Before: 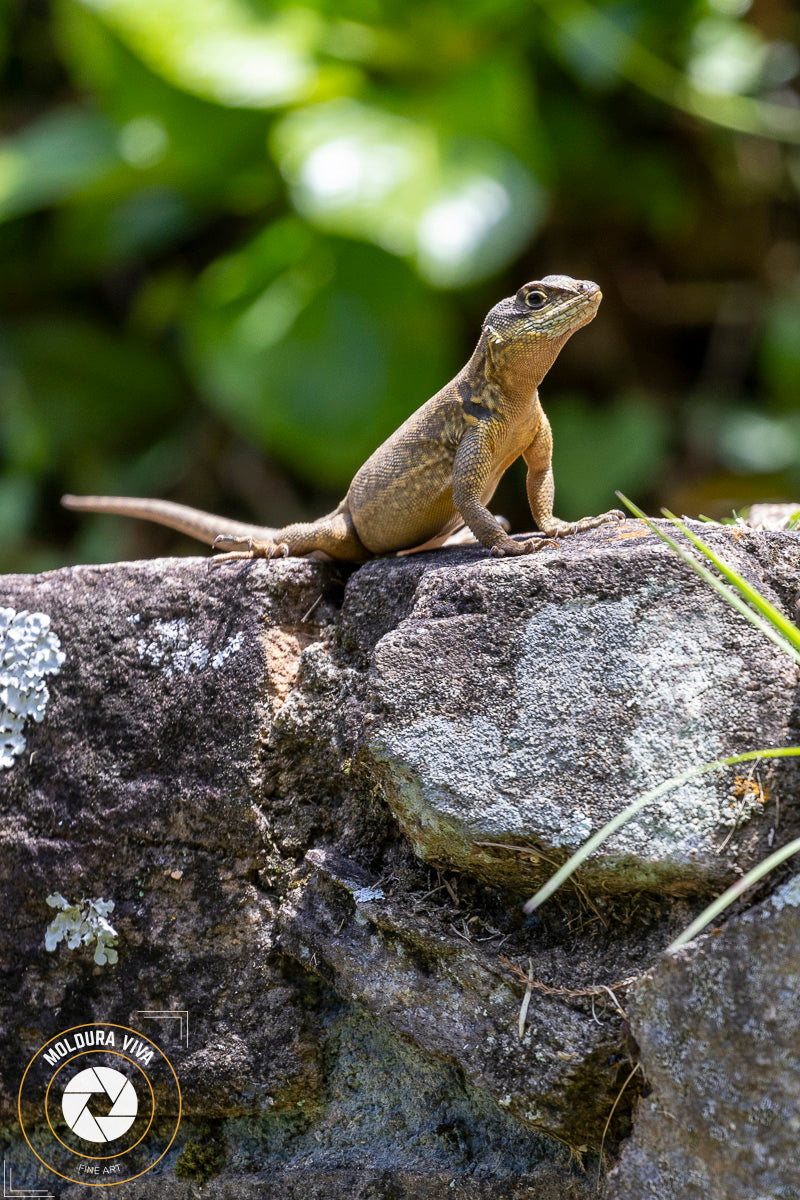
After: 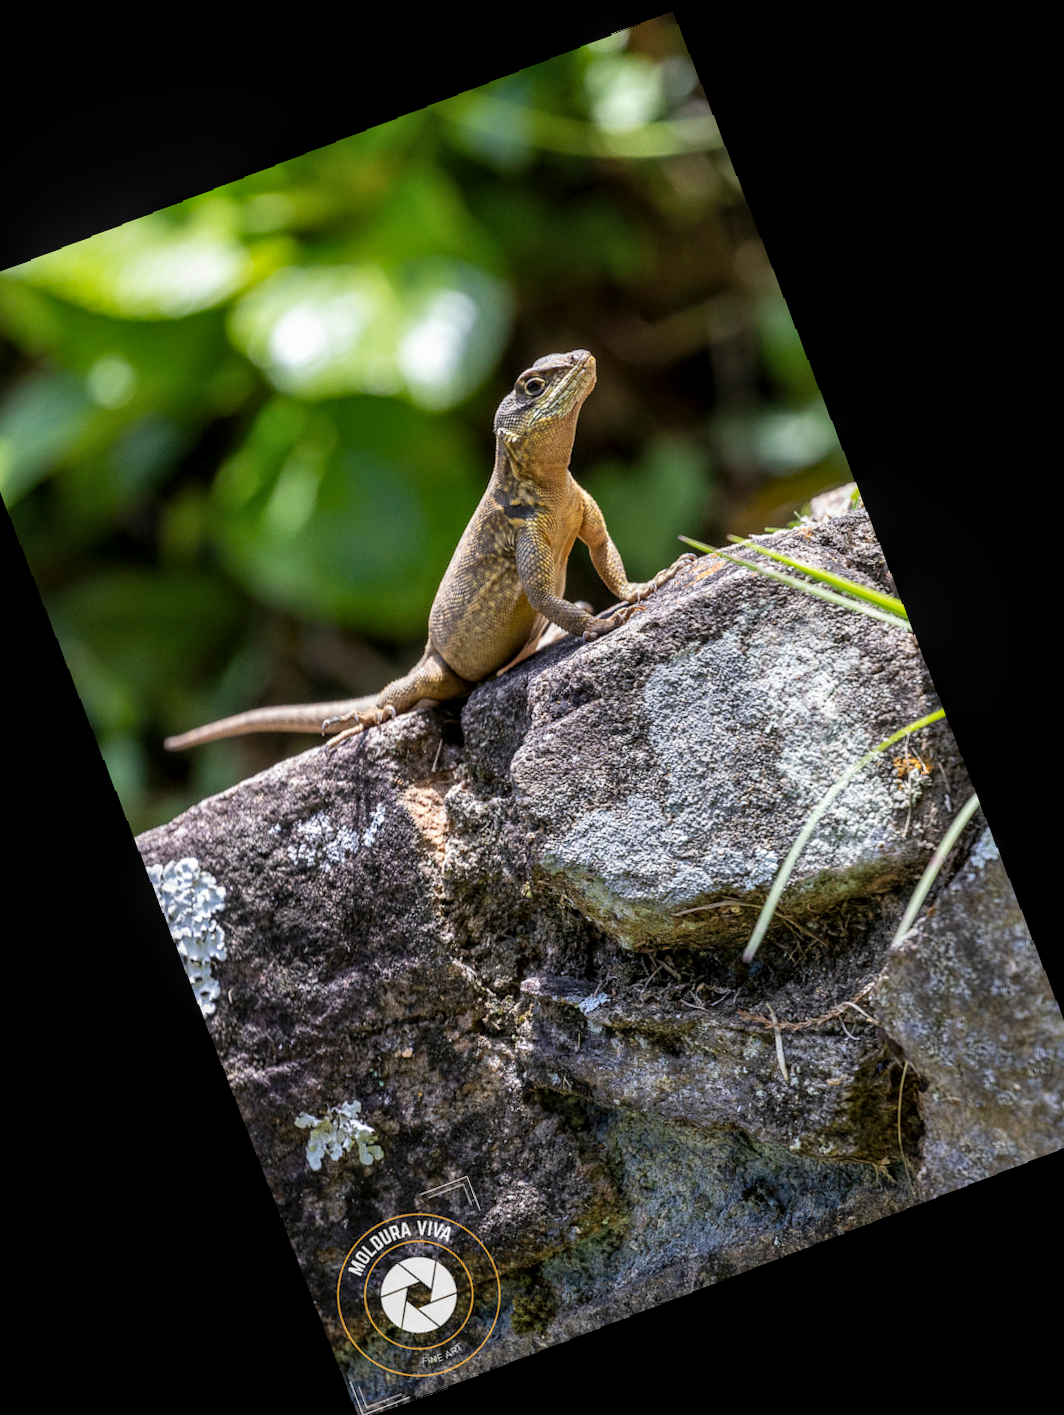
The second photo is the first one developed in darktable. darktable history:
rotate and perspective: rotation -1.75°, automatic cropping off
crop and rotate: angle 19.43°, left 6.812%, right 4.125%, bottom 1.087%
local contrast: on, module defaults
